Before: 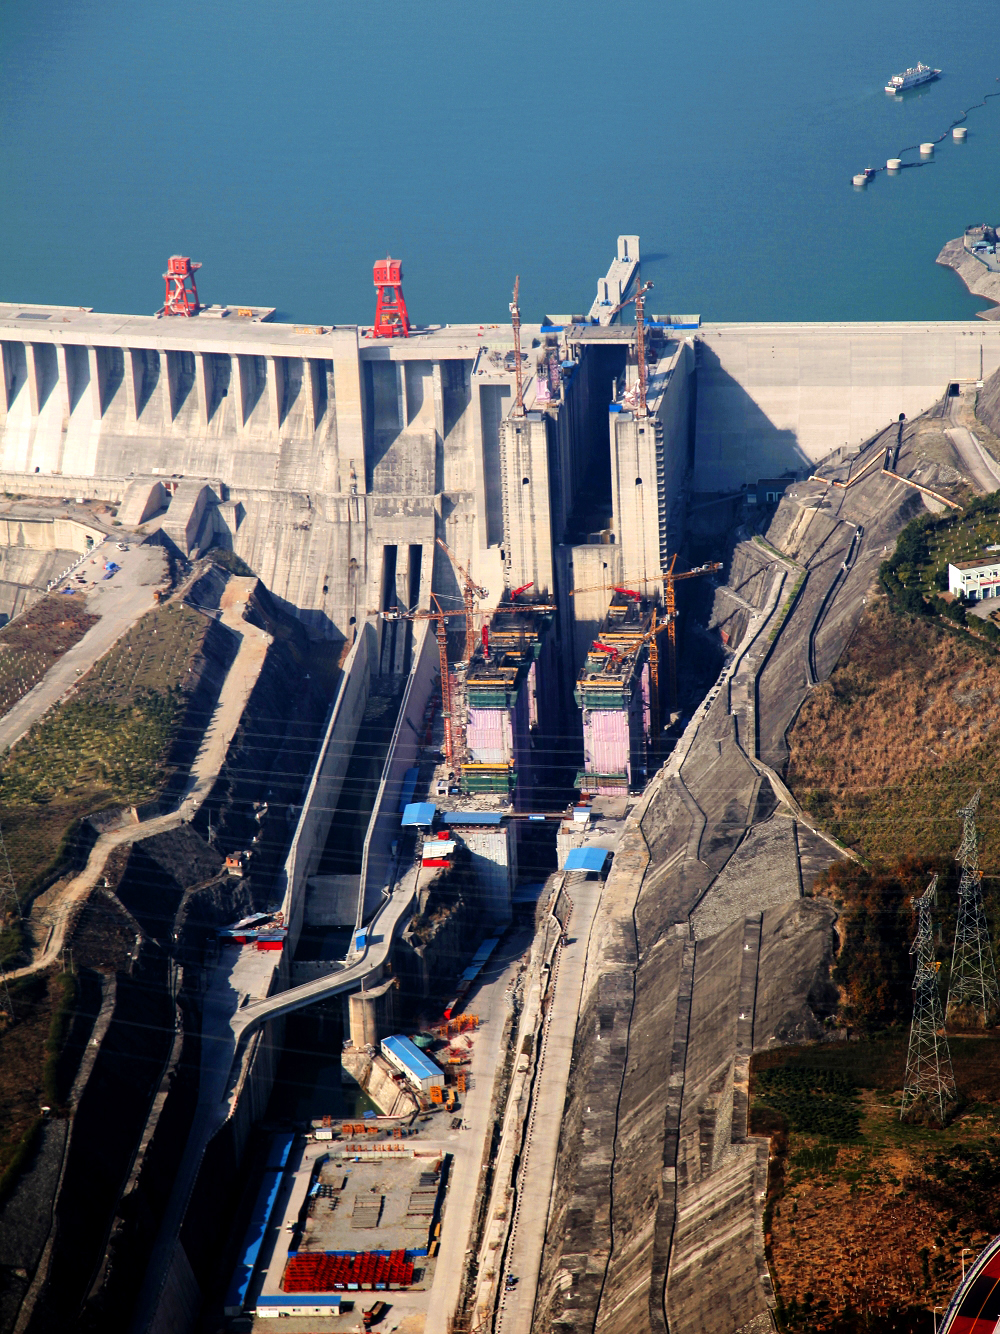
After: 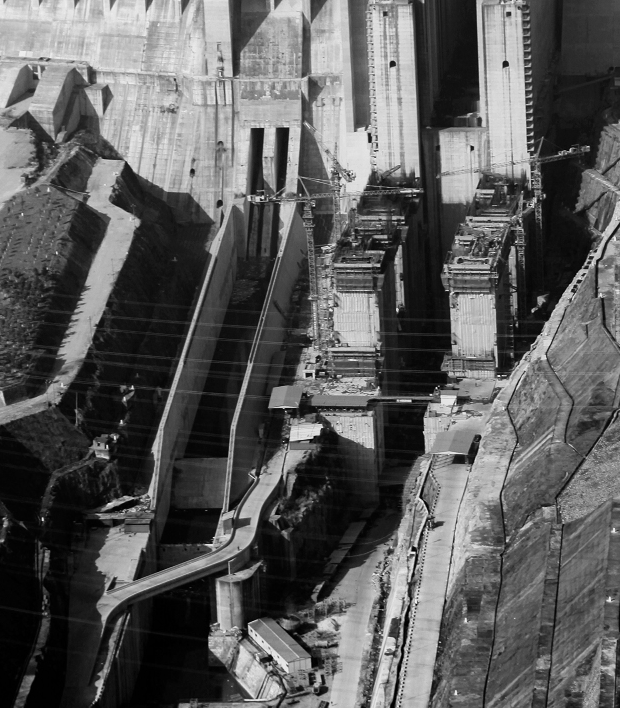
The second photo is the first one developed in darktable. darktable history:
crop: left 13.312%, top 31.28%, right 24.627%, bottom 15.582%
monochrome: a 26.22, b 42.67, size 0.8
